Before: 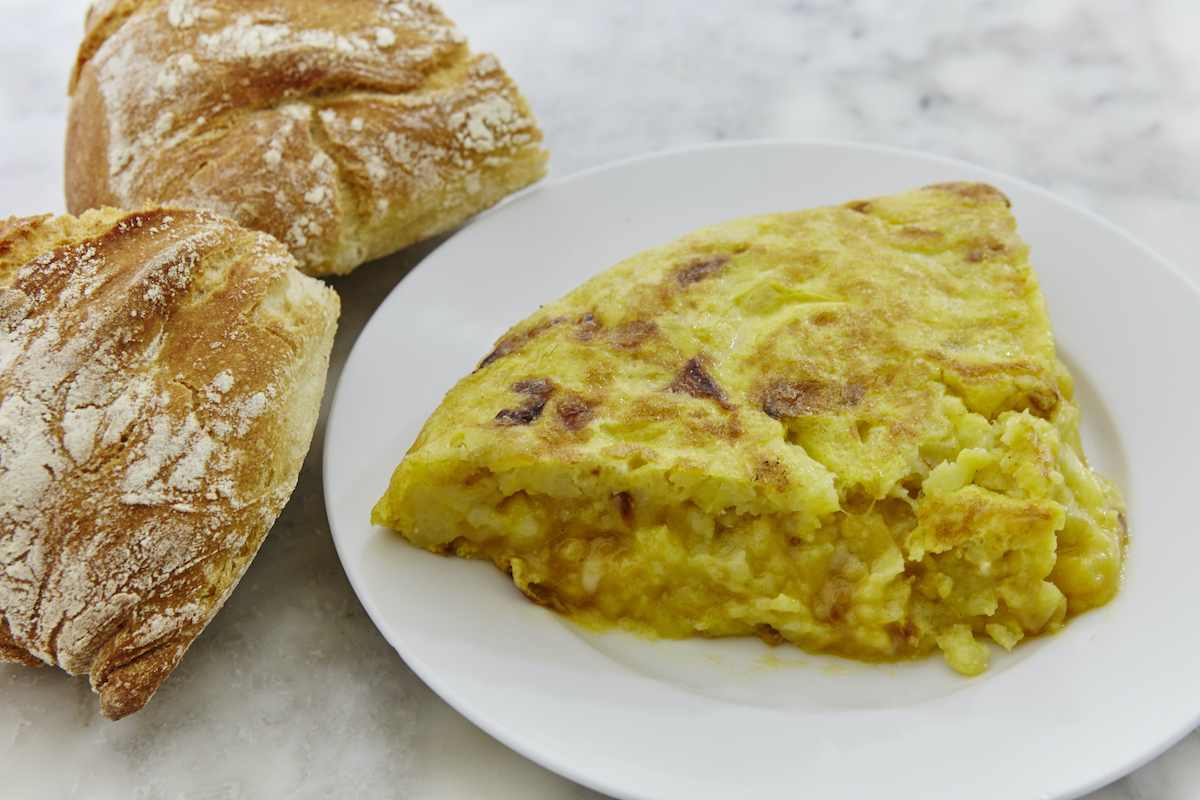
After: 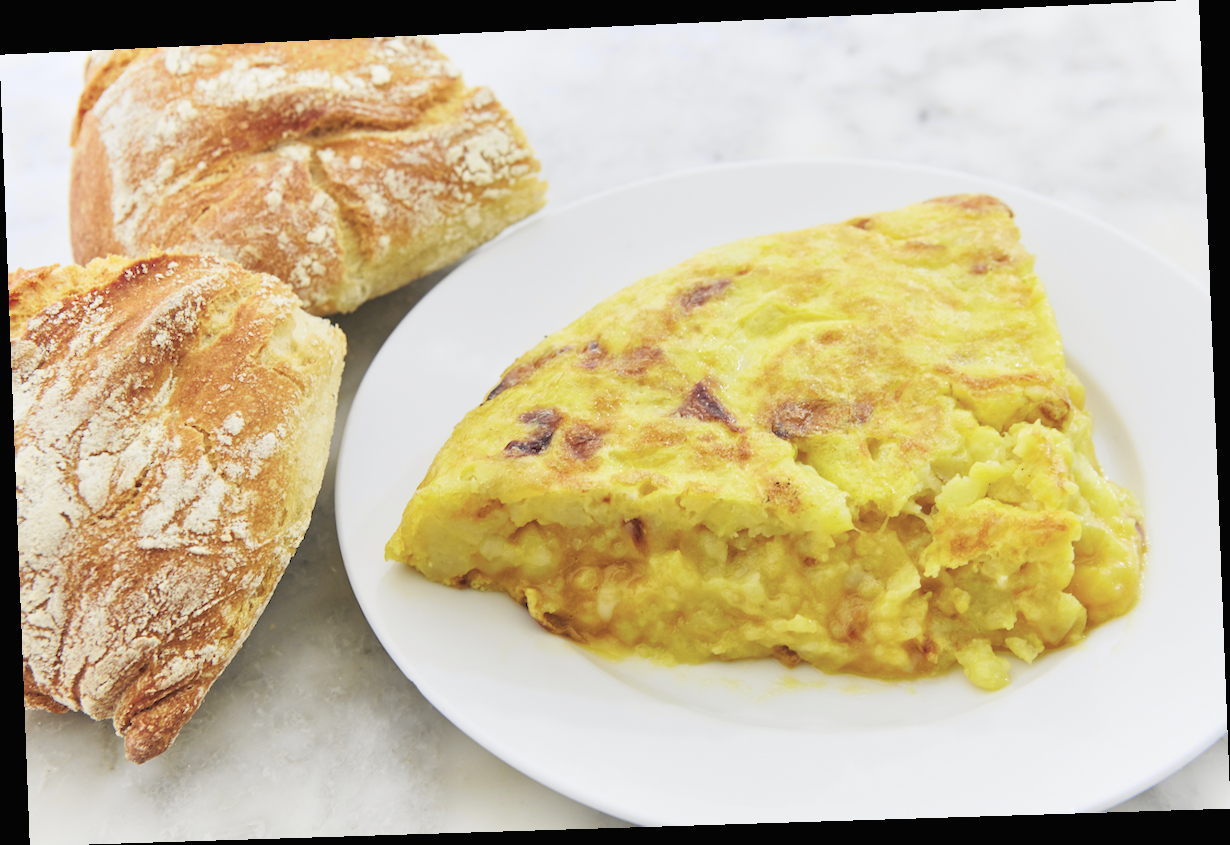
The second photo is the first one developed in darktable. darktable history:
contrast brightness saturation: contrast 0.1, brightness 0.3, saturation 0.14
rotate and perspective: rotation -2.22°, lens shift (horizontal) -0.022, automatic cropping off
tone curve: curves: ch0 [(0, 0.012) (0.056, 0.046) (0.218, 0.213) (0.606, 0.62) (0.82, 0.846) (1, 1)]; ch1 [(0, 0) (0.226, 0.261) (0.403, 0.437) (0.469, 0.472) (0.495, 0.499) (0.508, 0.503) (0.545, 0.555) (0.59, 0.598) (0.686, 0.728) (1, 1)]; ch2 [(0, 0) (0.269, 0.299) (0.459, 0.45) (0.498, 0.499) (0.523, 0.512) (0.568, 0.558) (0.634, 0.617) (0.698, 0.677) (0.806, 0.769) (1, 1)], color space Lab, independent channels, preserve colors none
